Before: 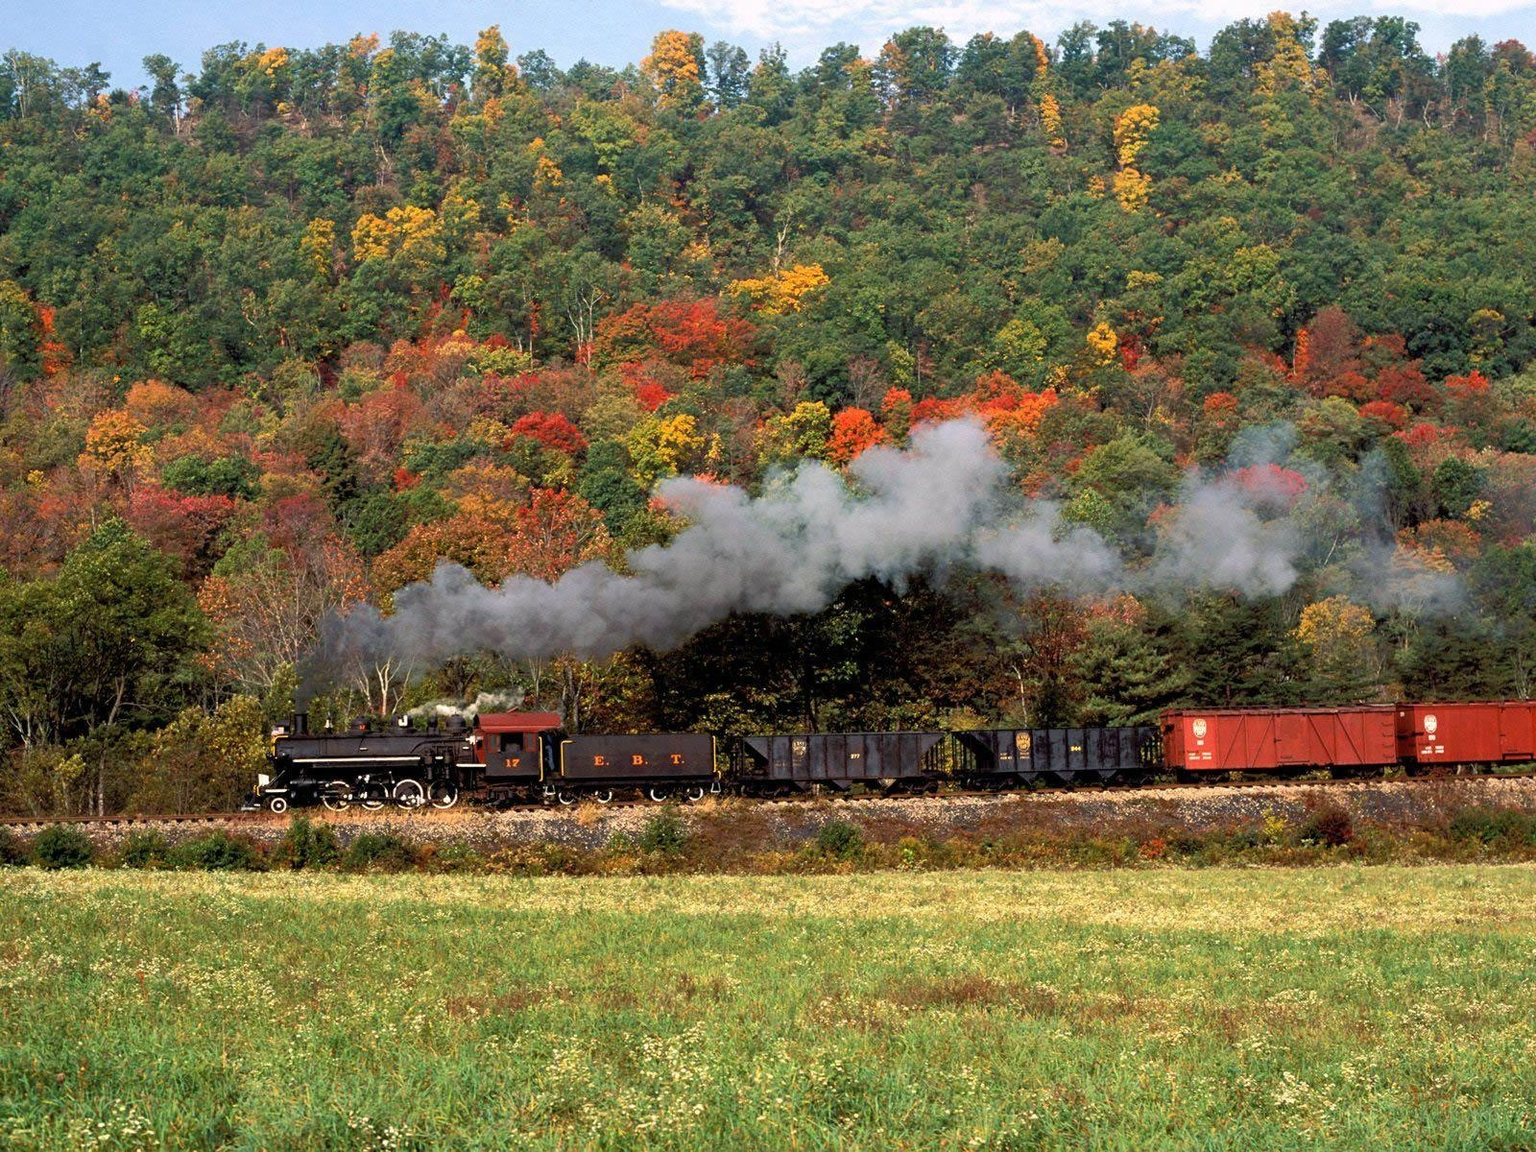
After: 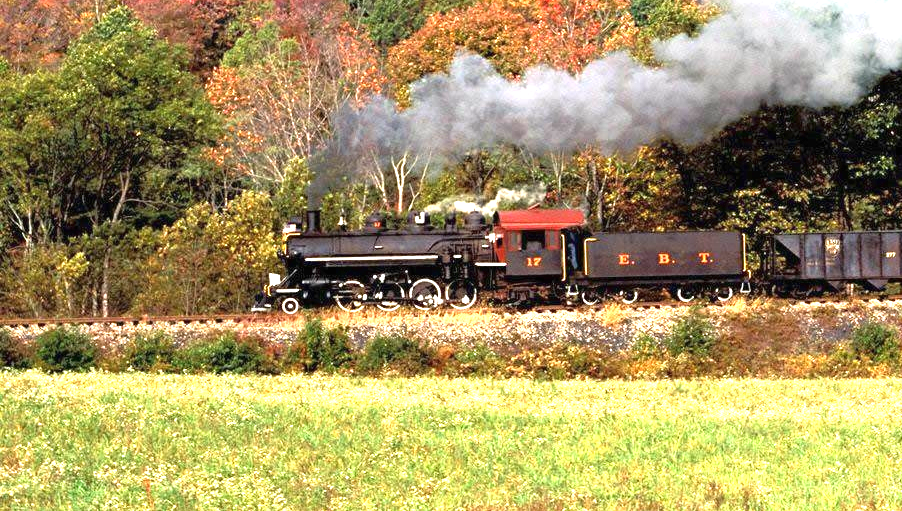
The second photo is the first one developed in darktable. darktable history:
exposure: black level correction 0, exposure 1.45 EV, compensate exposure bias true, compensate highlight preservation false
crop: top 44.483%, right 43.593%, bottom 12.892%
